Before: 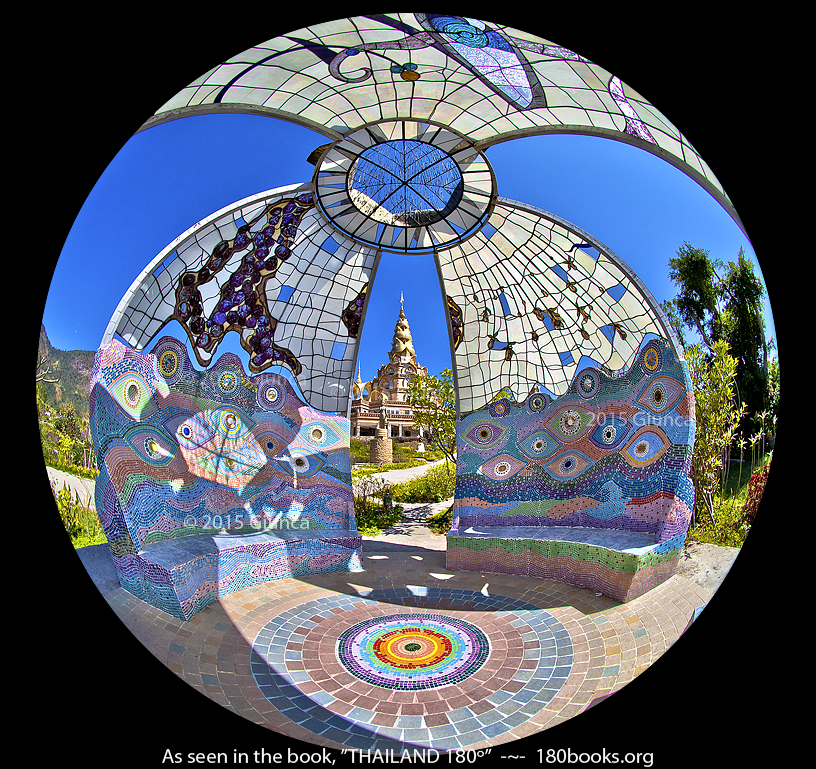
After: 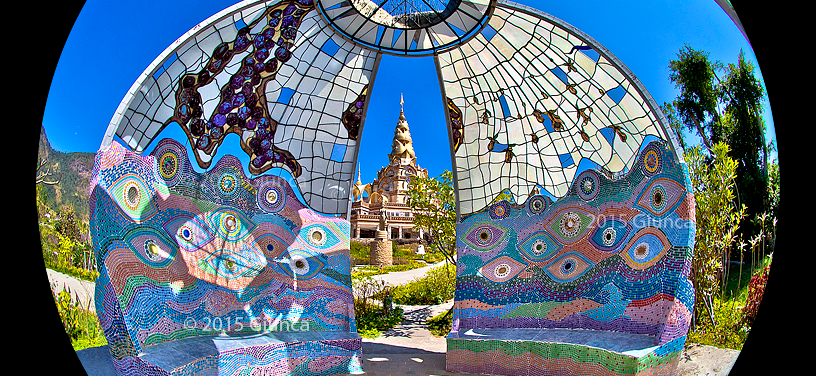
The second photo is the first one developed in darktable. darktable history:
exposure: compensate exposure bias true, compensate highlight preservation false
crop and rotate: top 25.853%, bottom 25.178%
